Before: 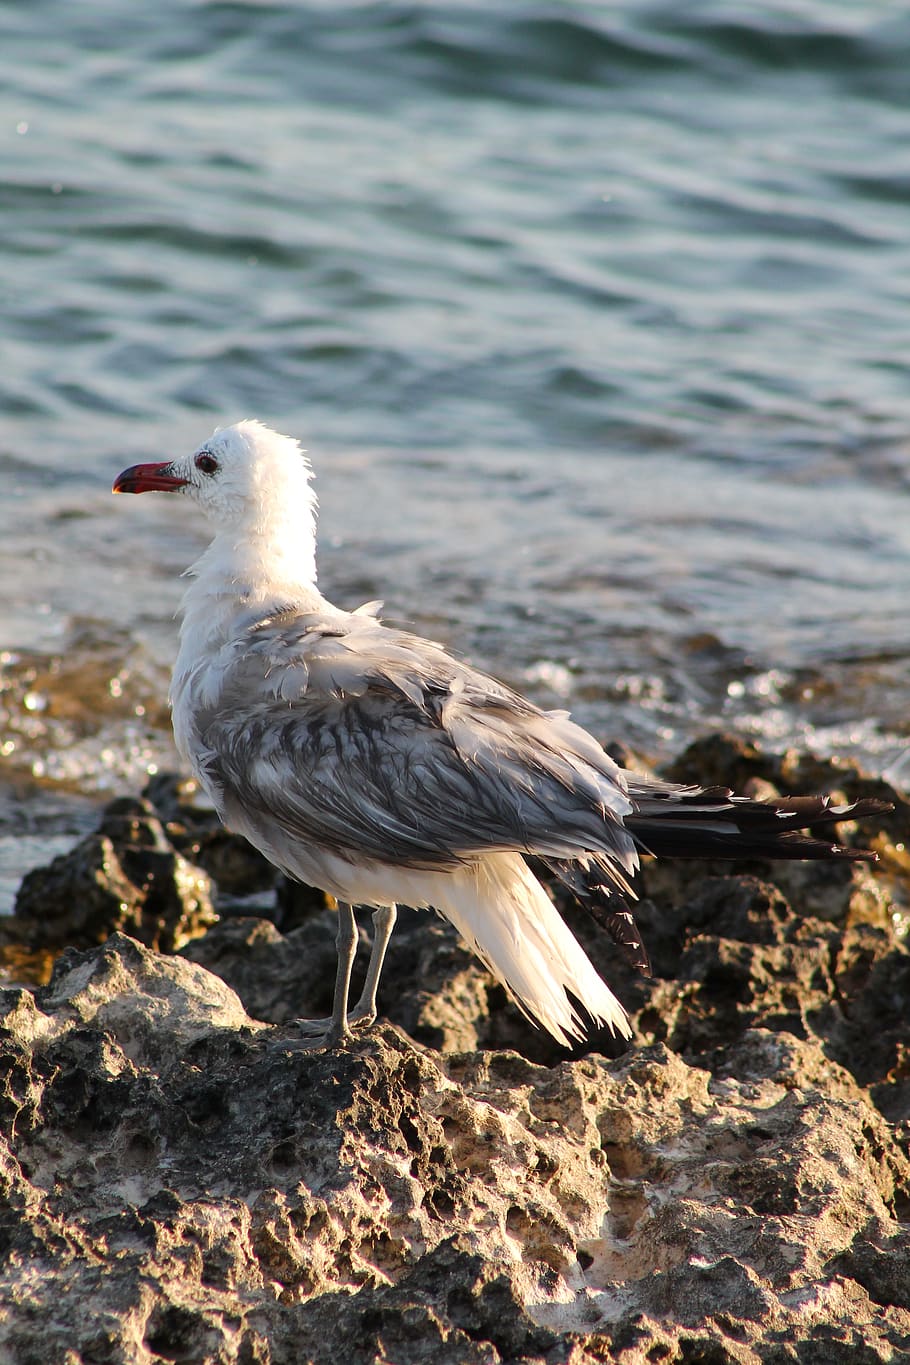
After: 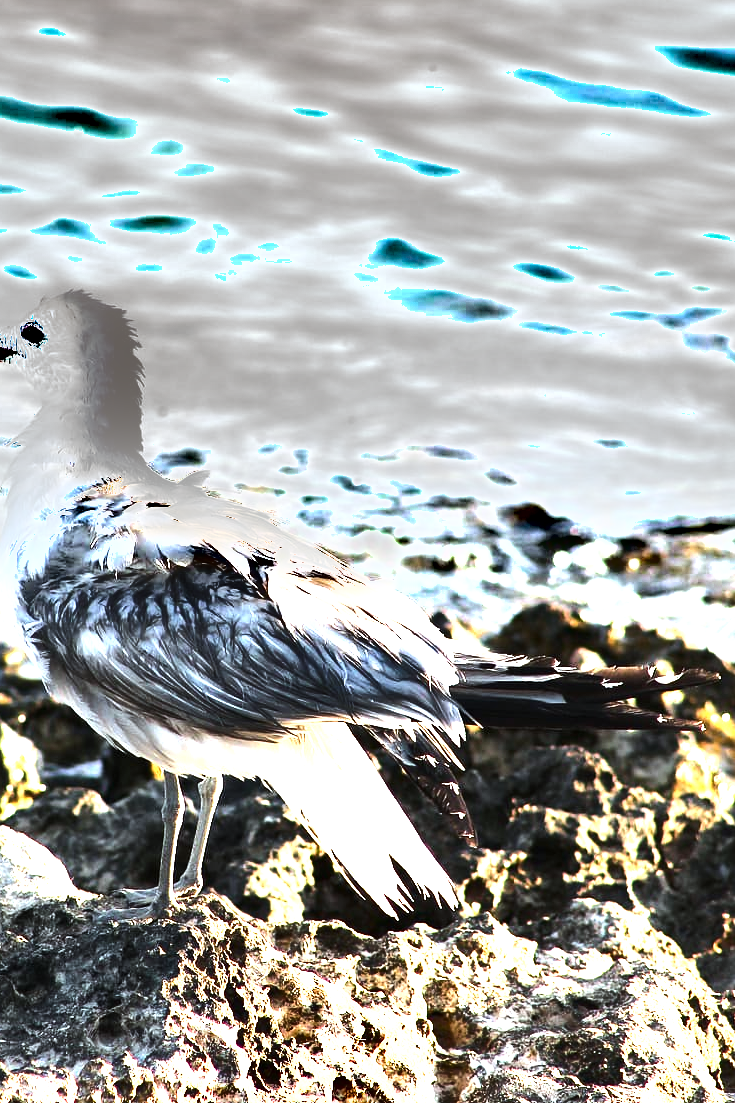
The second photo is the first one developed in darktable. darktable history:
exposure: black level correction 0, exposure 1.5 EV, compensate exposure bias true, compensate highlight preservation false
tone equalizer: -8 EV -1.08 EV, -7 EV -1.01 EV, -6 EV -0.867 EV, -5 EV -0.578 EV, -3 EV 0.578 EV, -2 EV 0.867 EV, -1 EV 1.01 EV, +0 EV 1.08 EV, edges refinement/feathering 500, mask exposure compensation -1.57 EV, preserve details no
white balance: red 0.925, blue 1.046
shadows and highlights: soften with gaussian
crop: left 19.159%, top 9.58%, bottom 9.58%
